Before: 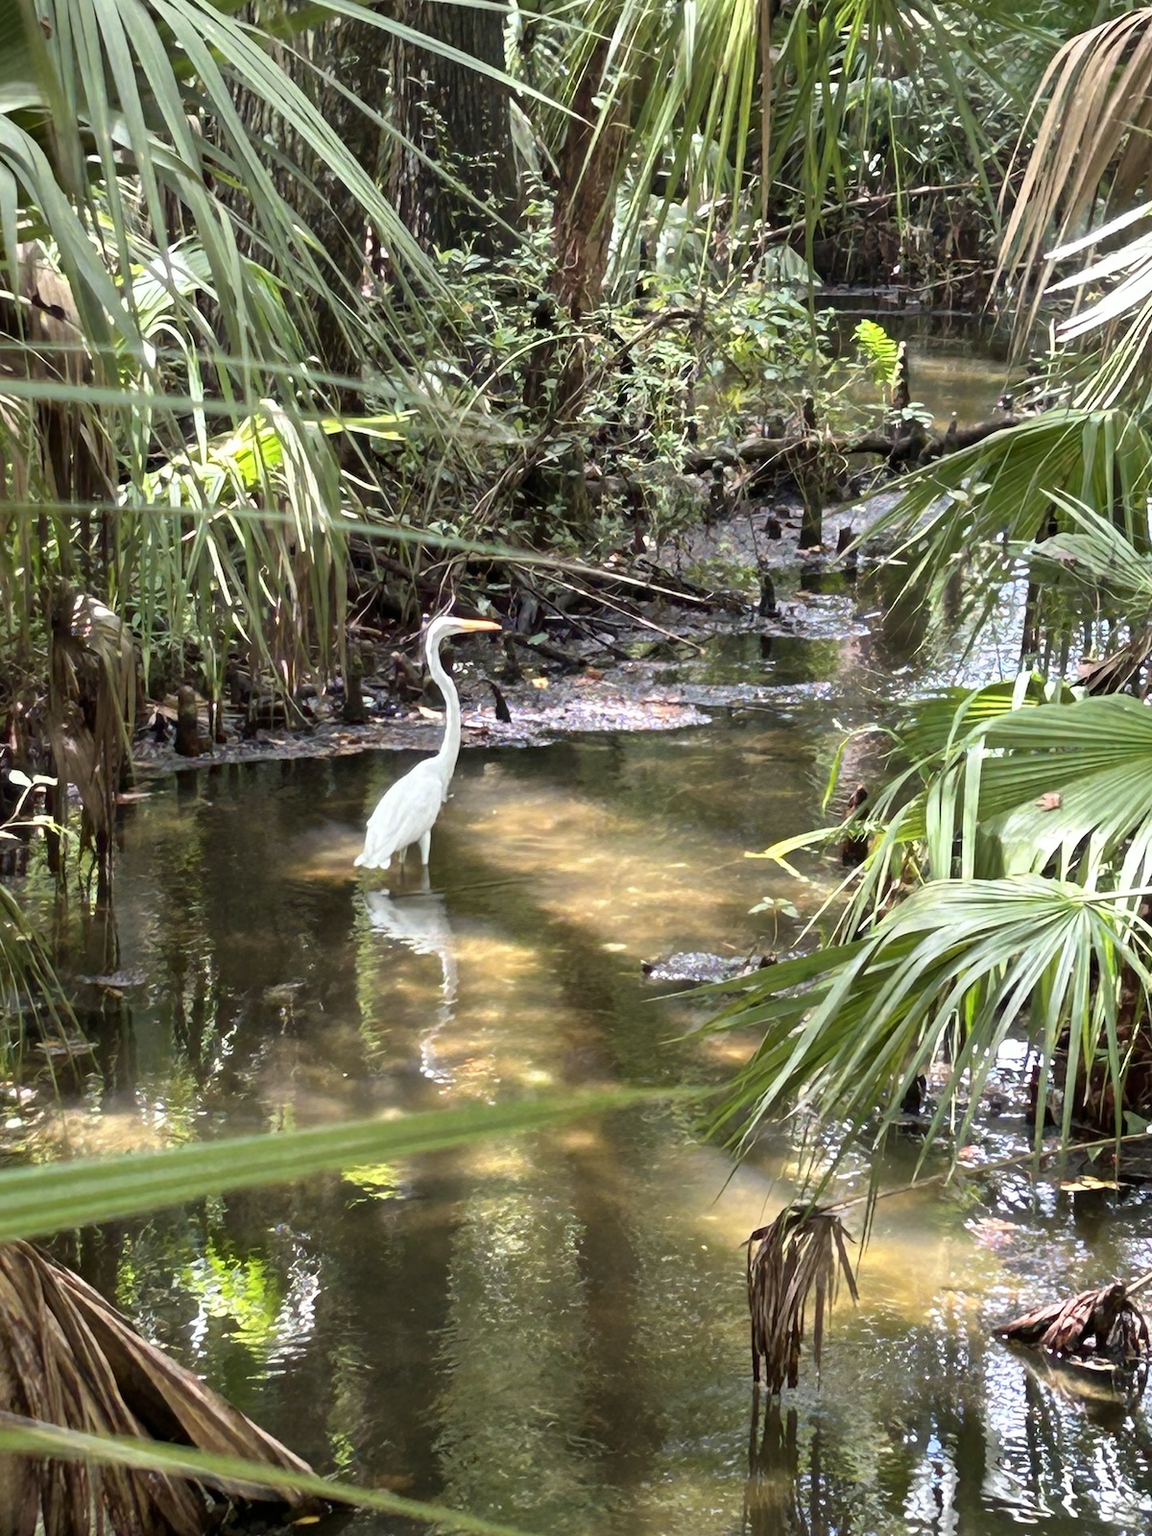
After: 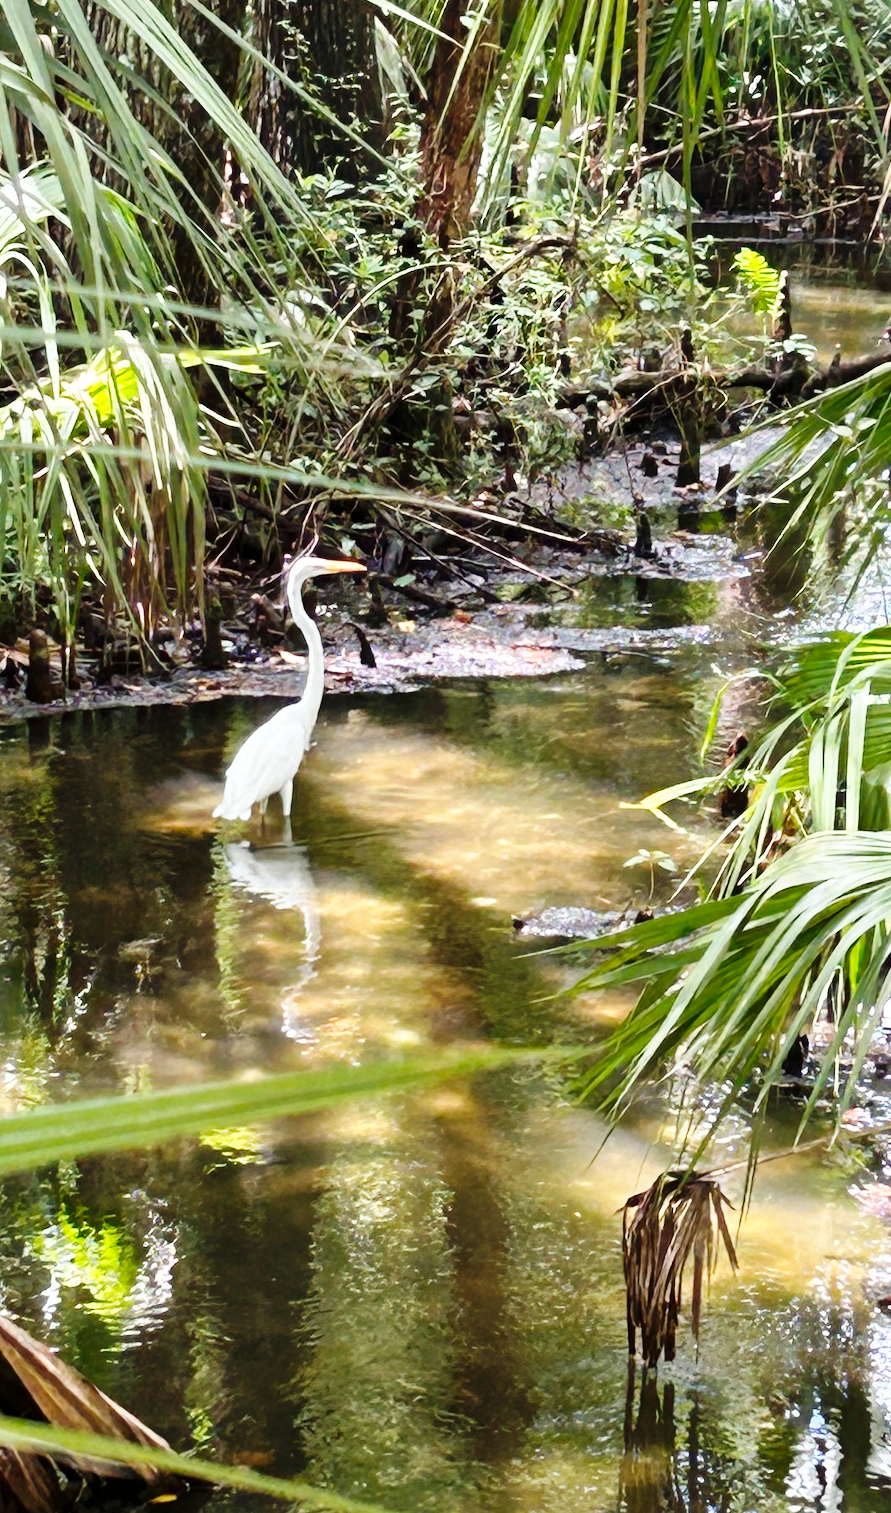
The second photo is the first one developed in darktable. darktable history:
base curve: curves: ch0 [(0, 0) (0.036, 0.025) (0.121, 0.166) (0.206, 0.329) (0.605, 0.79) (1, 1)], preserve colors none
exposure: compensate highlight preservation false
crop and rotate: left 13.079%, top 5.417%, right 12.596%
